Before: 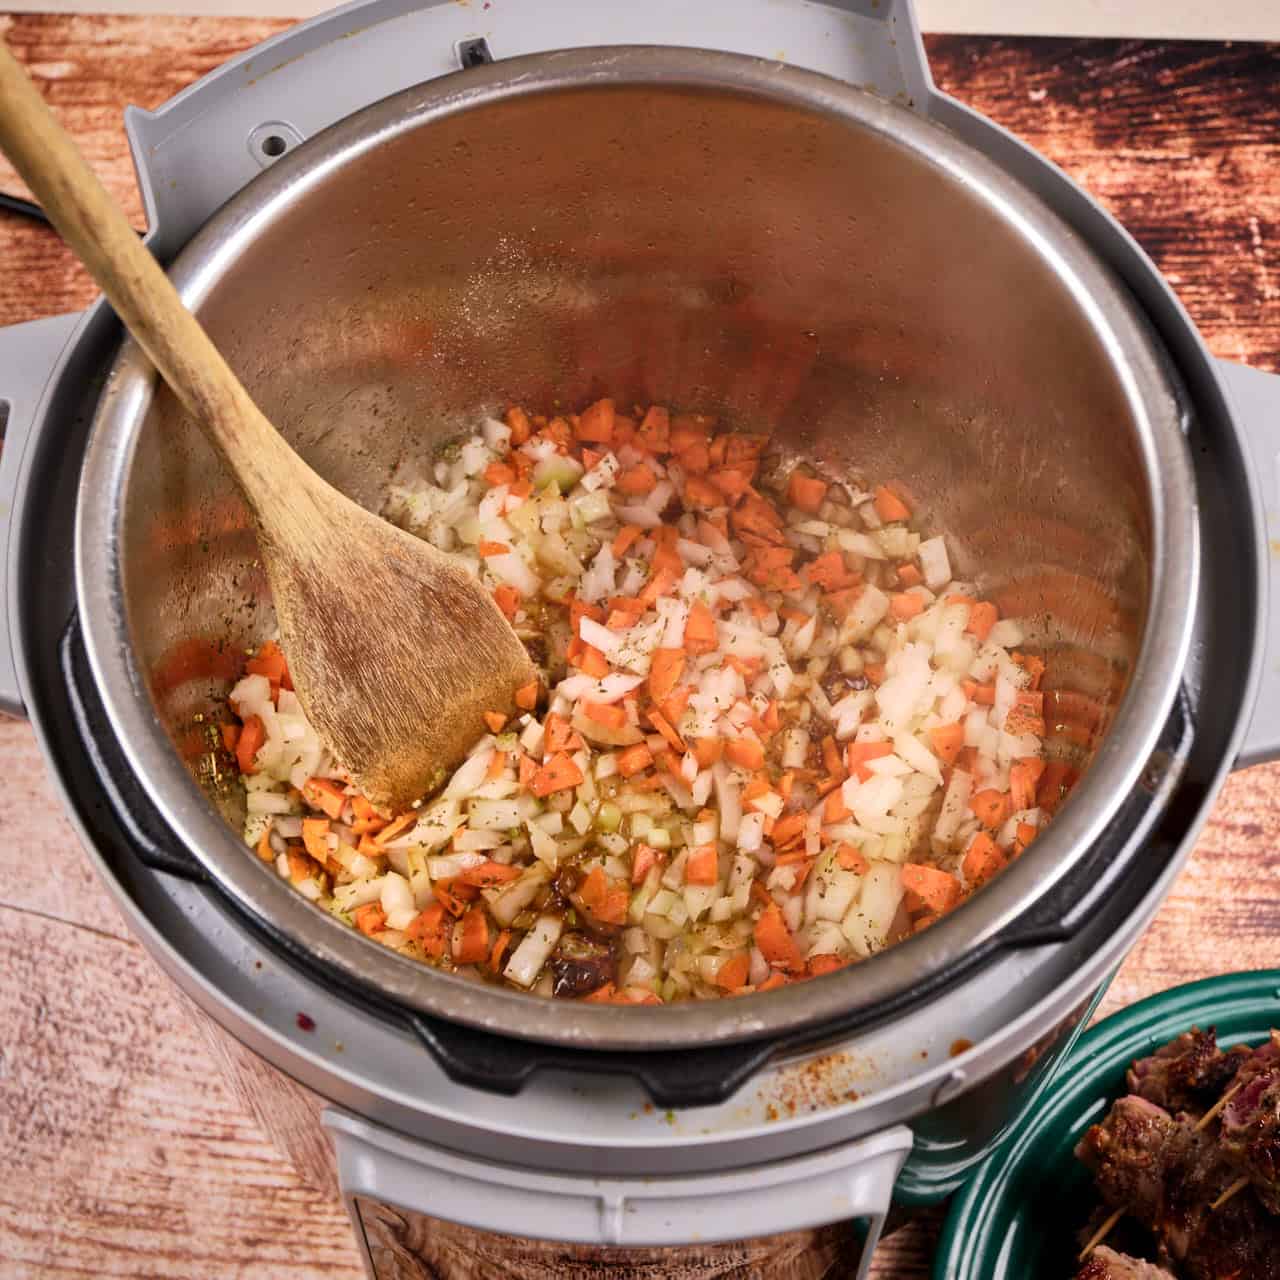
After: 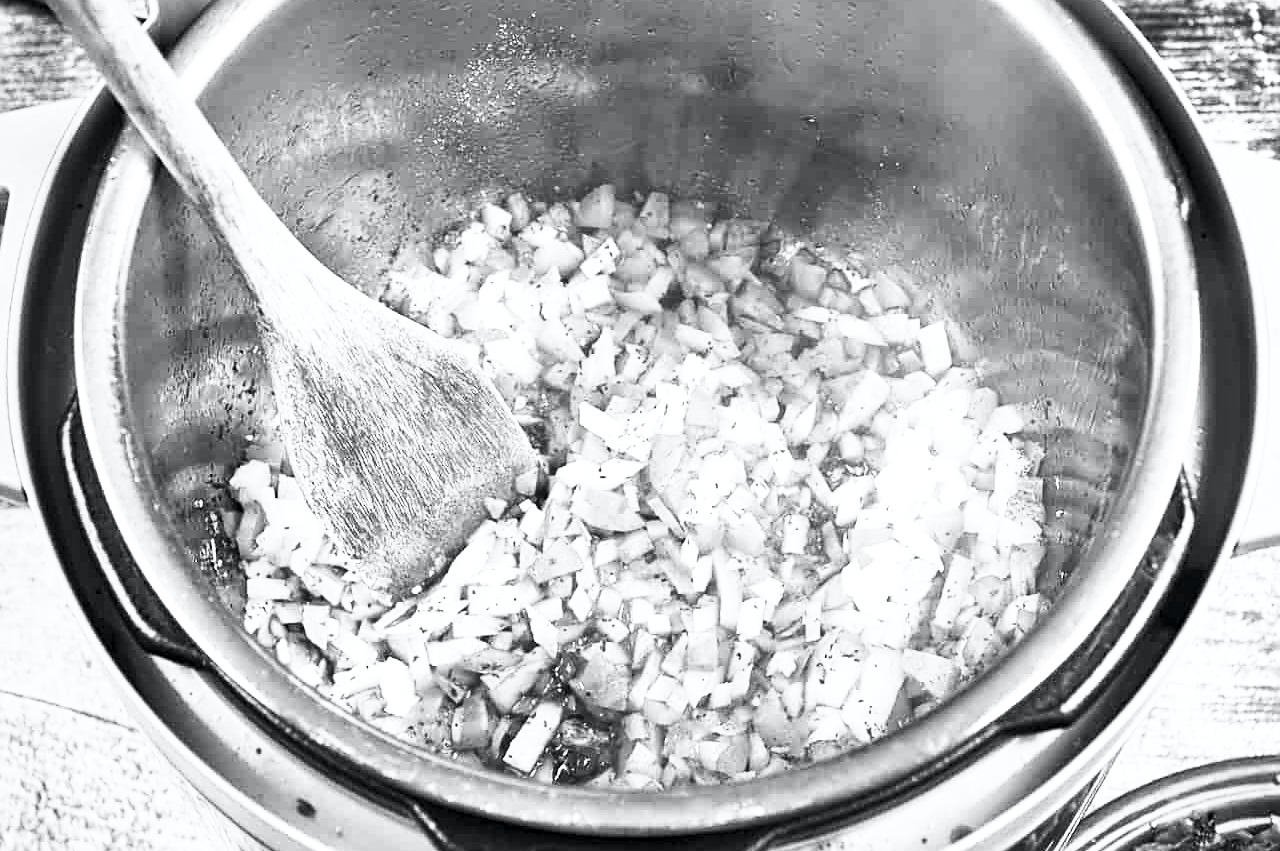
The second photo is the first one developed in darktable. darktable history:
tone curve: curves: ch0 [(0, 0) (0.051, 0.047) (0.102, 0.099) (0.228, 0.275) (0.432, 0.535) (0.695, 0.778) (0.908, 0.946) (1, 1)]; ch1 [(0, 0) (0.339, 0.298) (0.402, 0.363) (0.453, 0.413) (0.485, 0.469) (0.494, 0.493) (0.504, 0.501) (0.525, 0.534) (0.563, 0.595) (0.597, 0.638) (1, 1)]; ch2 [(0, 0) (0.48, 0.48) (0.504, 0.5) (0.539, 0.554) (0.59, 0.63) (0.642, 0.684) (0.824, 0.815) (1, 1)], color space Lab, independent channels, preserve colors none
contrast brightness saturation: contrast 0.53, brightness 0.47, saturation -1
sharpen: on, module defaults
crop: top 16.727%, bottom 16.727%
local contrast: highlights 100%, shadows 100%, detail 120%, midtone range 0.2
